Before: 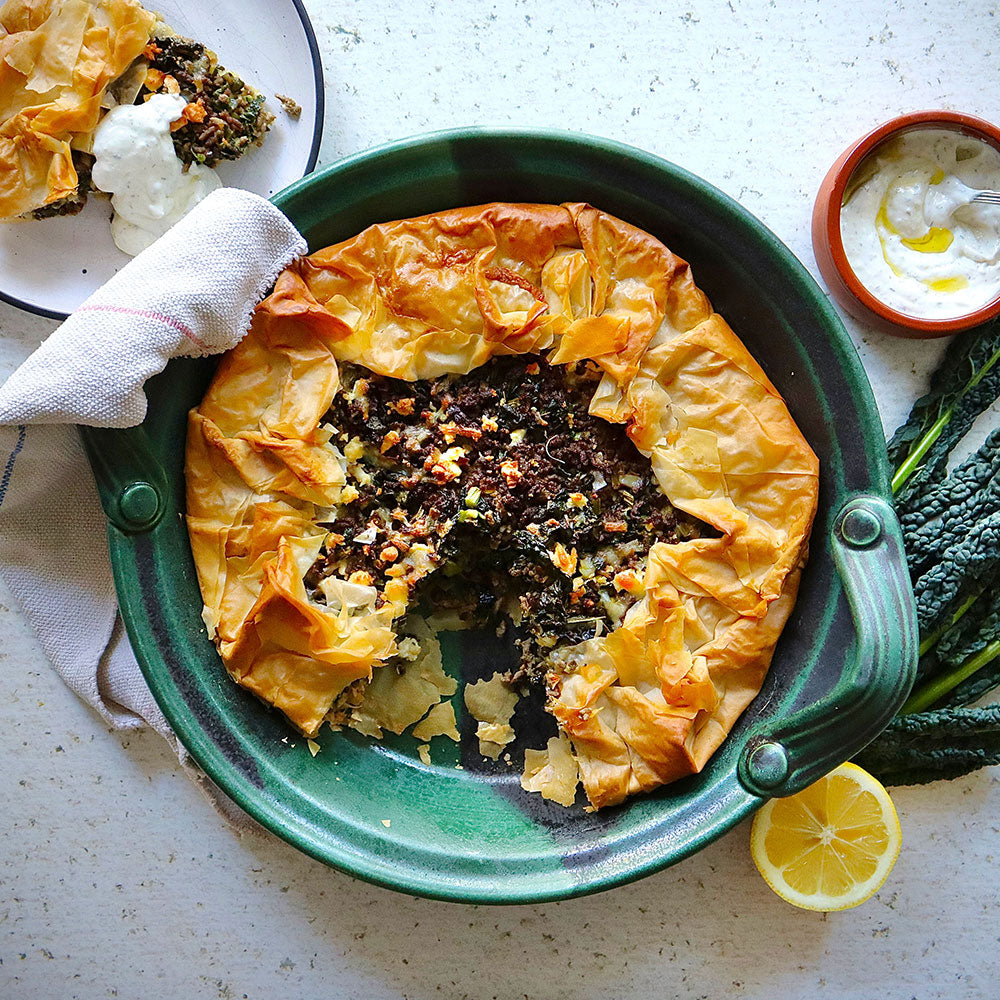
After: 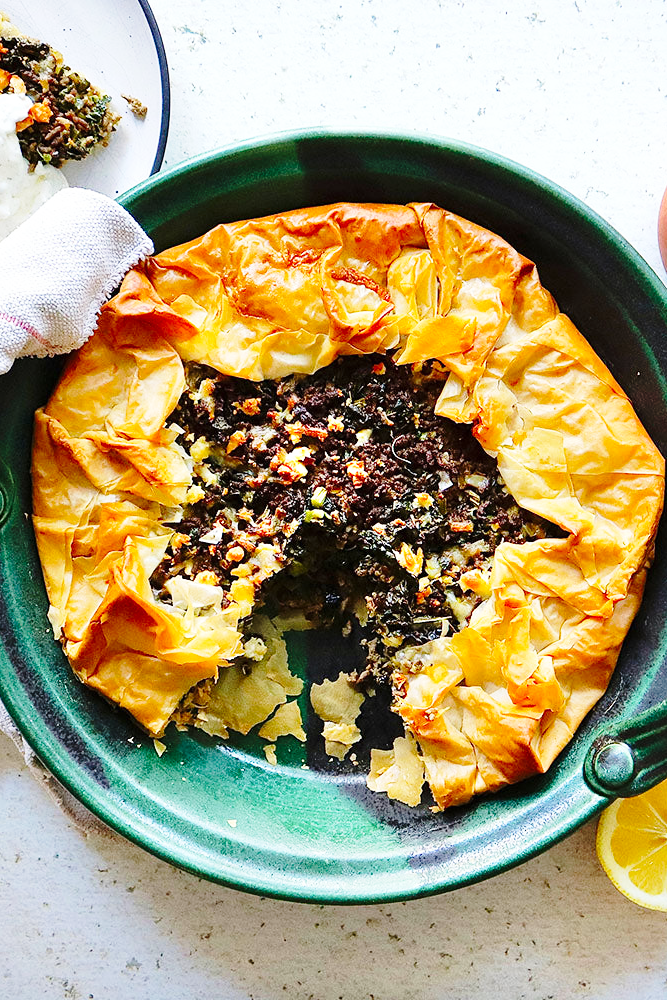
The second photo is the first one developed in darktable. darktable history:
base curve: curves: ch0 [(0, 0) (0.028, 0.03) (0.121, 0.232) (0.46, 0.748) (0.859, 0.968) (1, 1)], preserve colors none
crop: left 15.414%, right 17.857%
